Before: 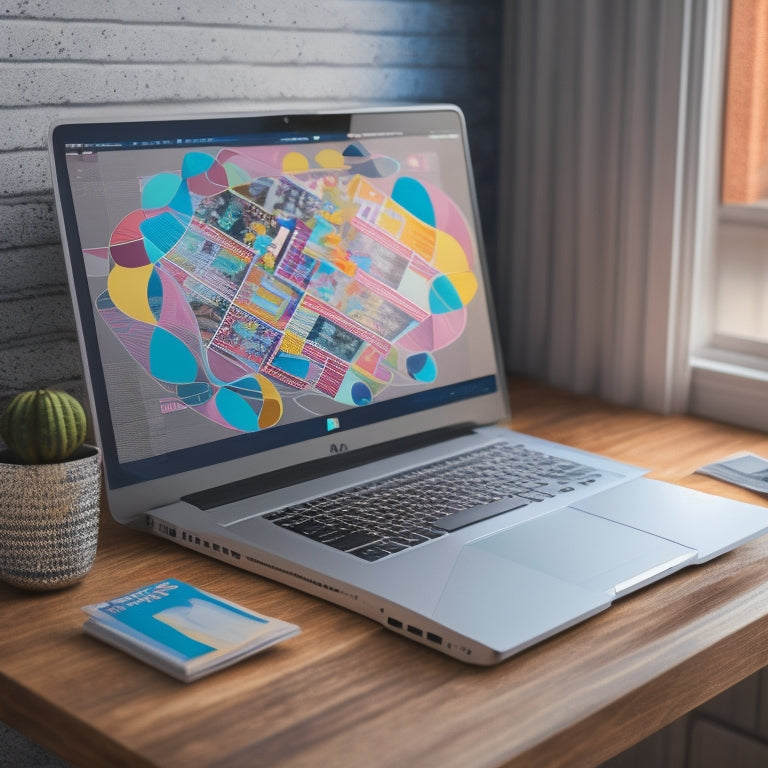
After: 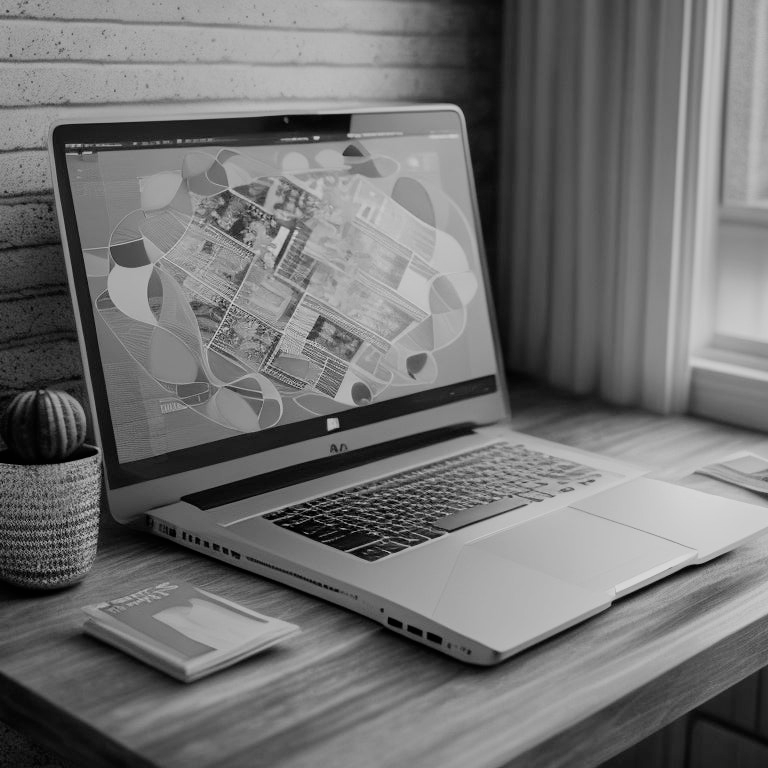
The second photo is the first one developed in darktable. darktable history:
white balance: red 0.974, blue 1.044
filmic rgb: black relative exposure -5 EV, hardness 2.88, contrast 1.1, highlights saturation mix -20%
monochrome: a 2.21, b -1.33, size 2.2
